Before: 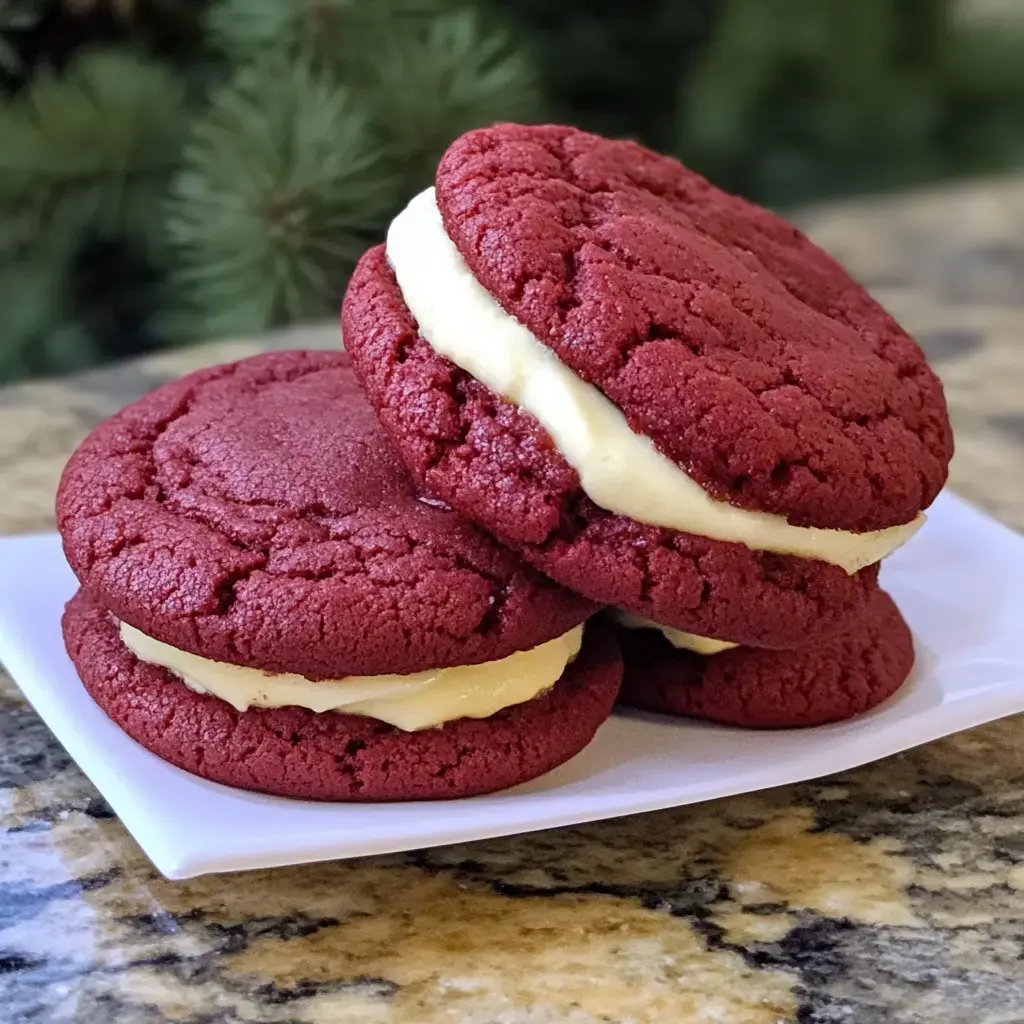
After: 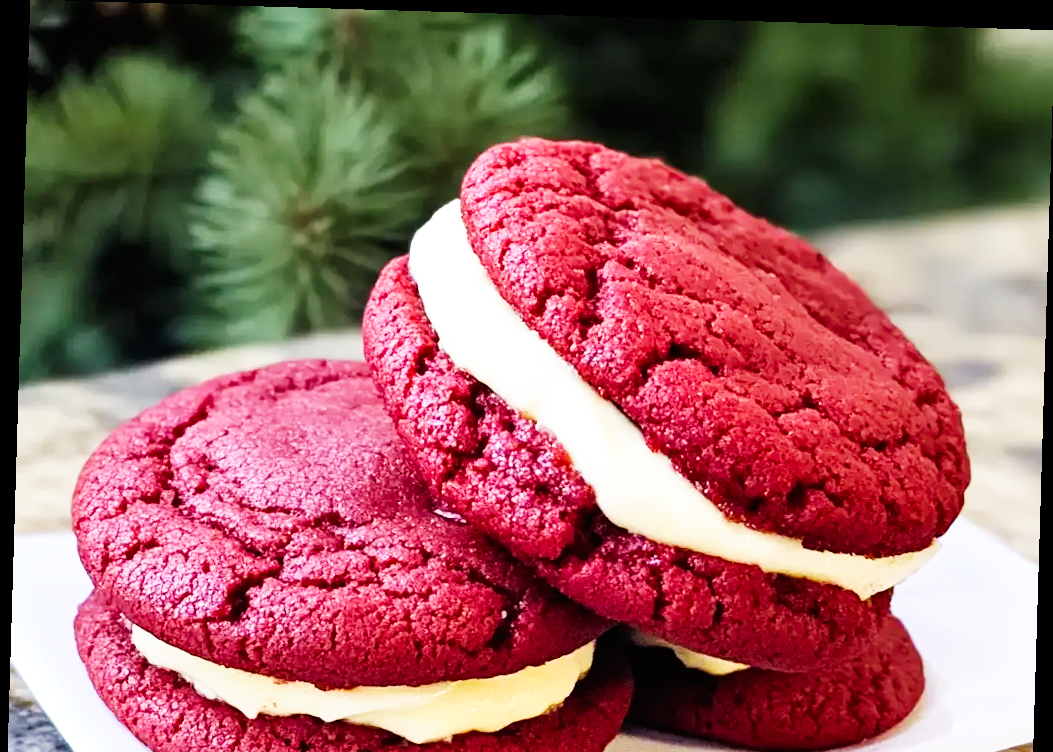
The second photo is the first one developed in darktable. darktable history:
rotate and perspective: rotation 1.72°, automatic cropping off
base curve: curves: ch0 [(0, 0) (0.007, 0.004) (0.027, 0.03) (0.046, 0.07) (0.207, 0.54) (0.442, 0.872) (0.673, 0.972) (1, 1)], preserve colors none
crop: bottom 28.576%
